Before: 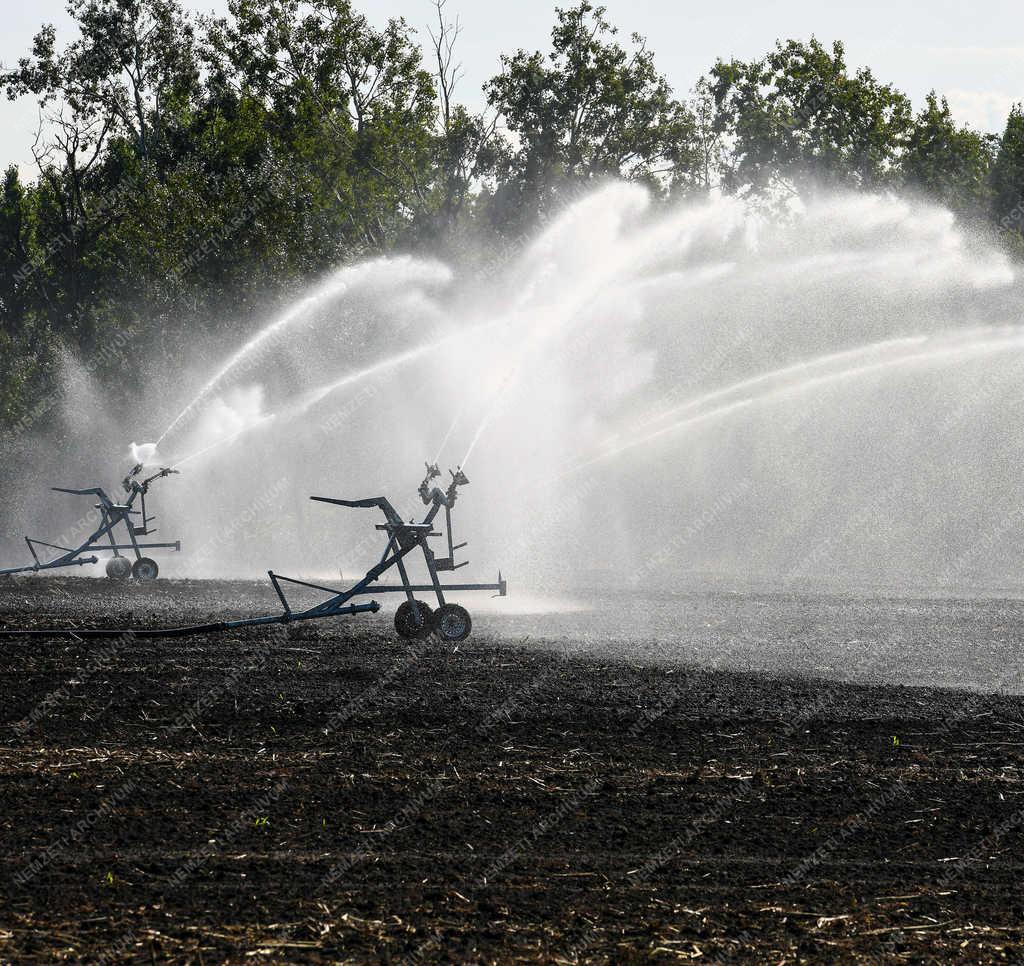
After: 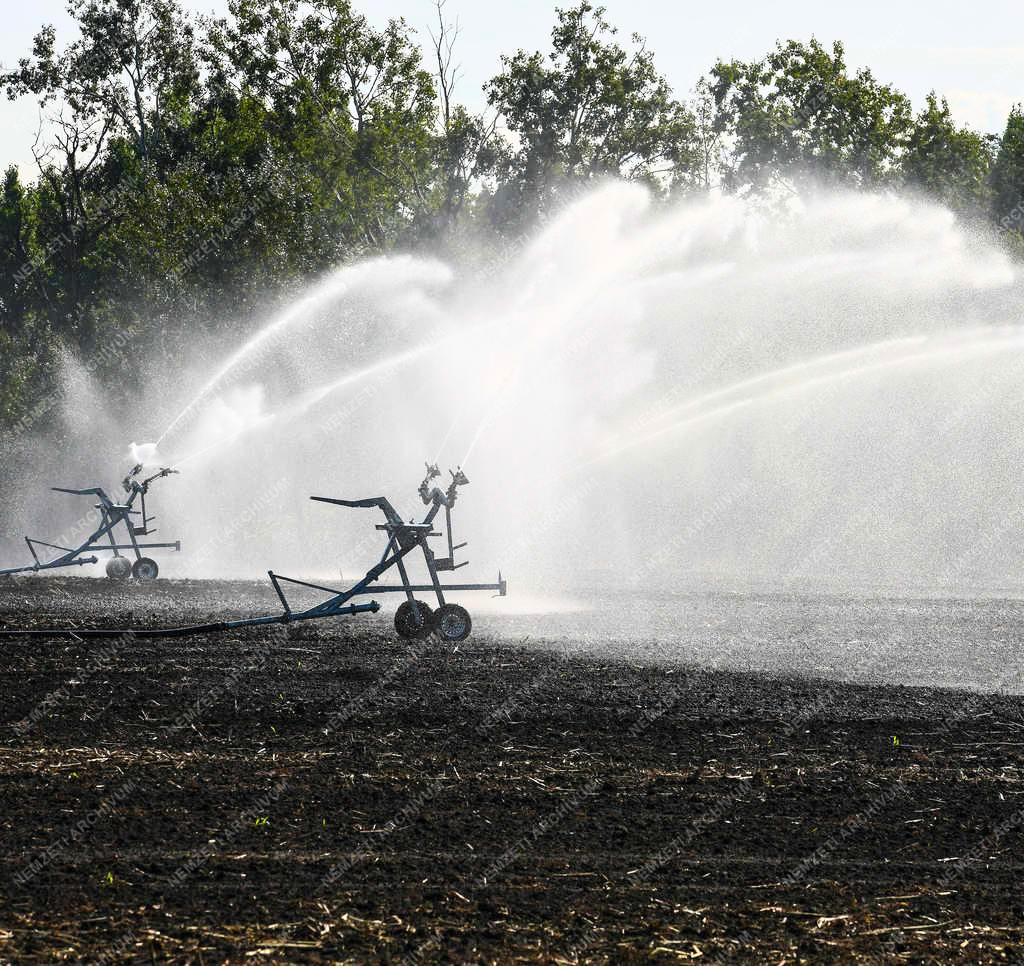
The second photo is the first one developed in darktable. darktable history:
contrast brightness saturation: contrast 0.196, brightness 0.17, saturation 0.225
